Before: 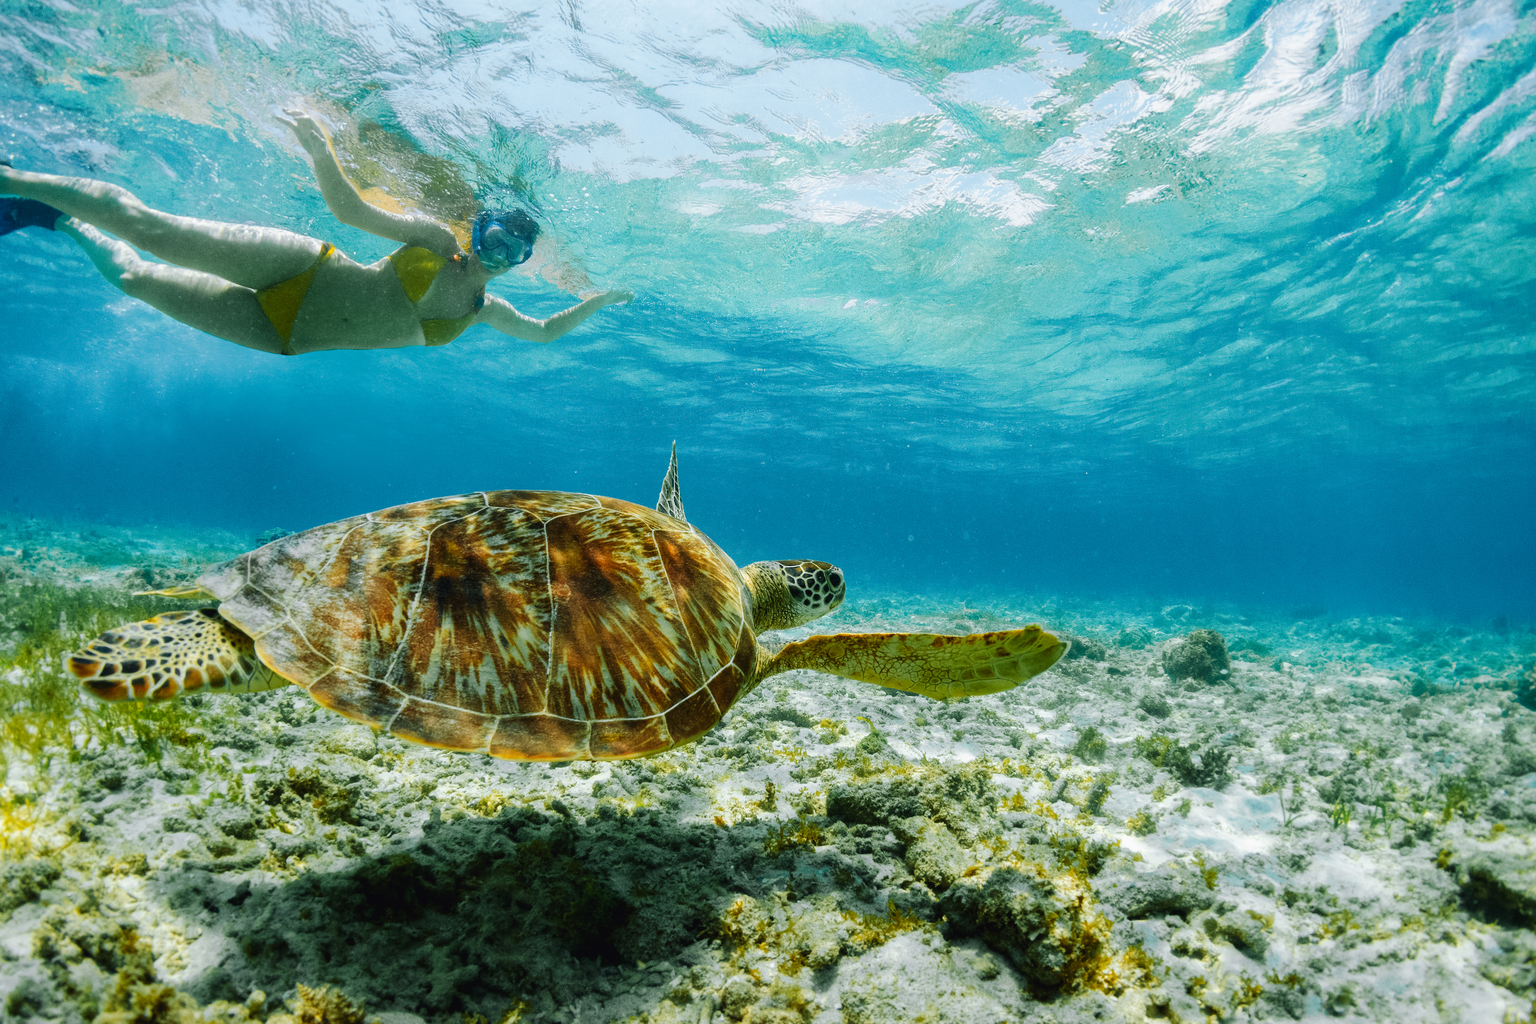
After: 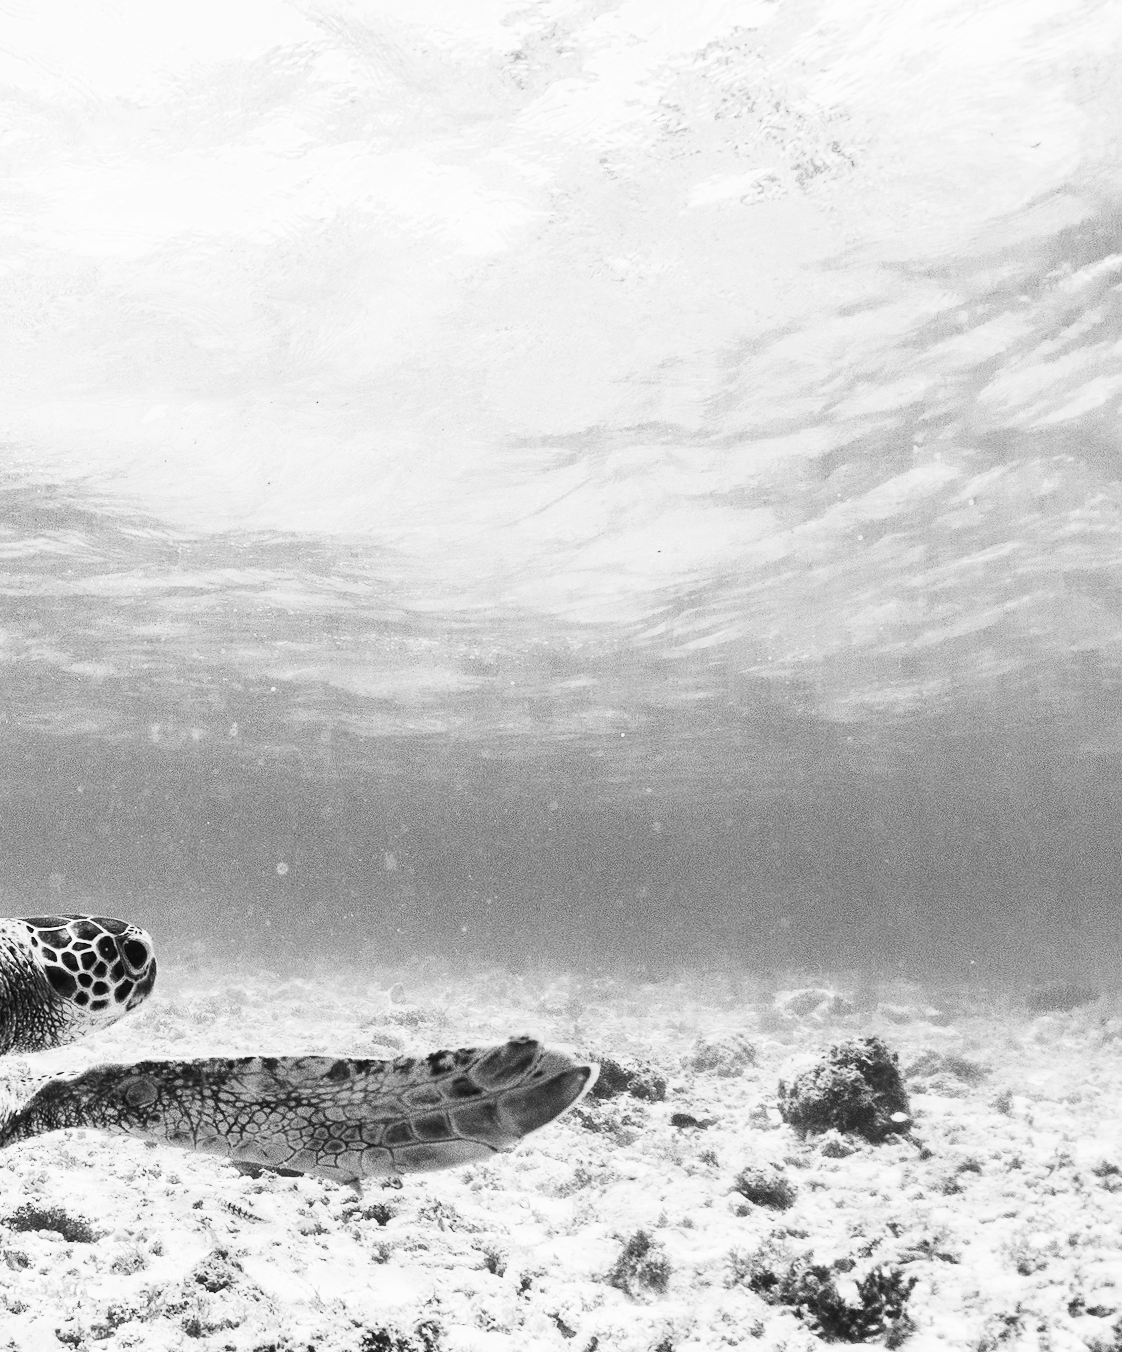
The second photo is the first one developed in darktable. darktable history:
crop and rotate: left 49.936%, top 10.094%, right 13.136%, bottom 24.256%
local contrast: mode bilateral grid, contrast 100, coarseness 100, detail 91%, midtone range 0.2
monochrome: on, module defaults
rotate and perspective: rotation -1.17°, automatic cropping off
contrast brightness saturation: contrast 0.62, brightness 0.34, saturation 0.14
